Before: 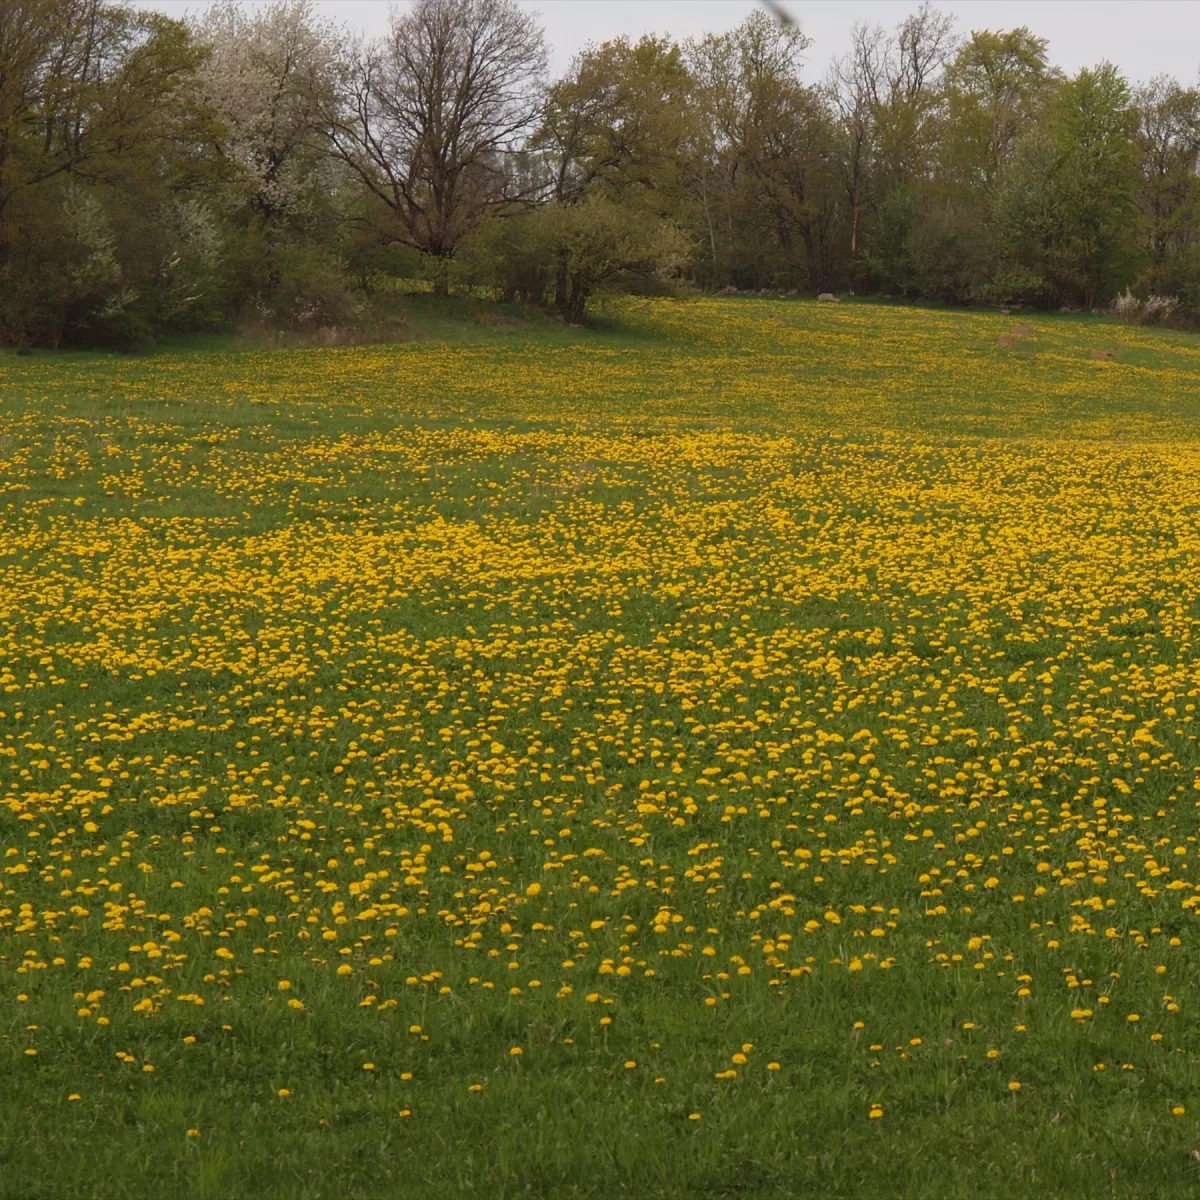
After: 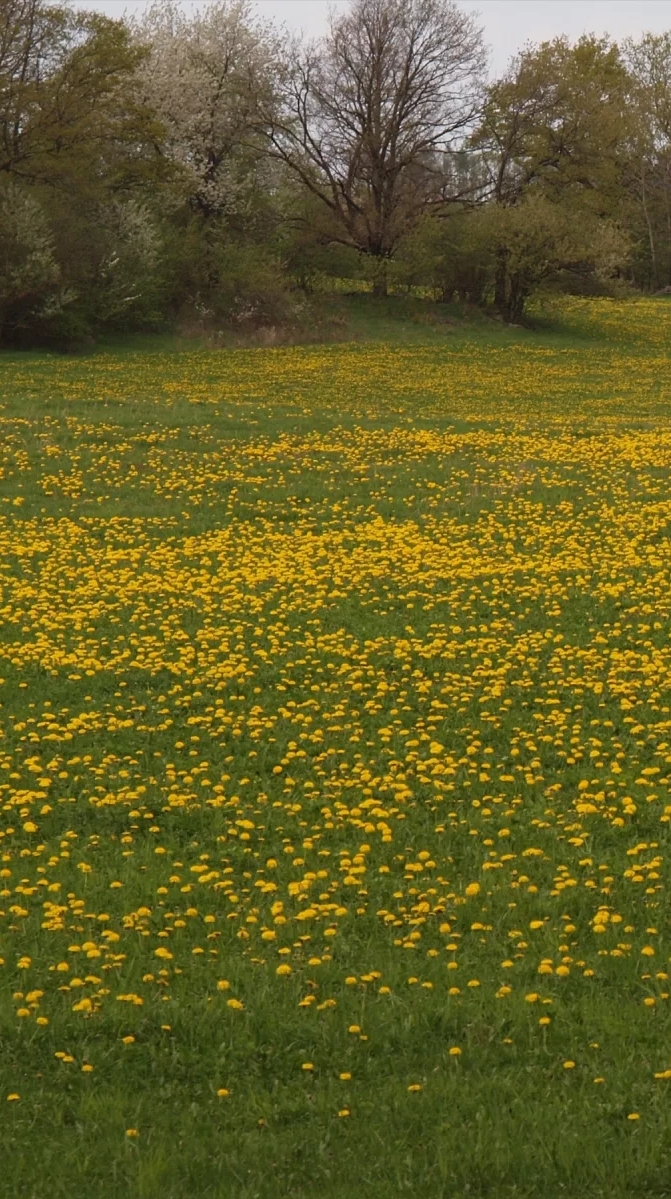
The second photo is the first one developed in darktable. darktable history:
crop: left 5.161%, right 38.875%
